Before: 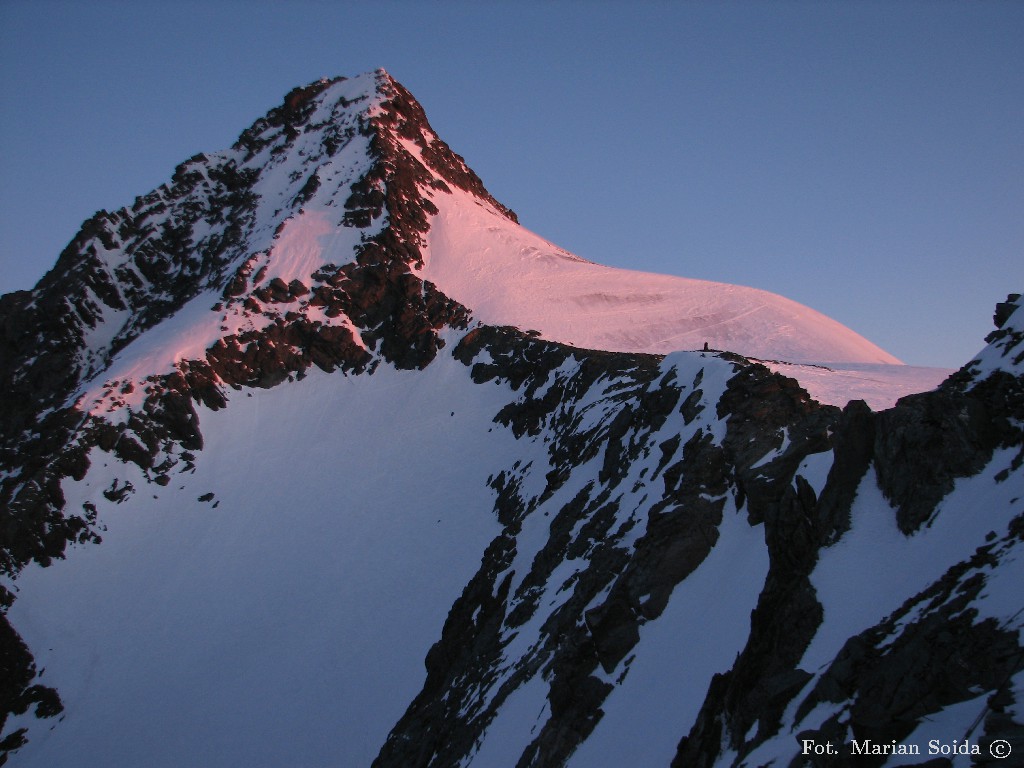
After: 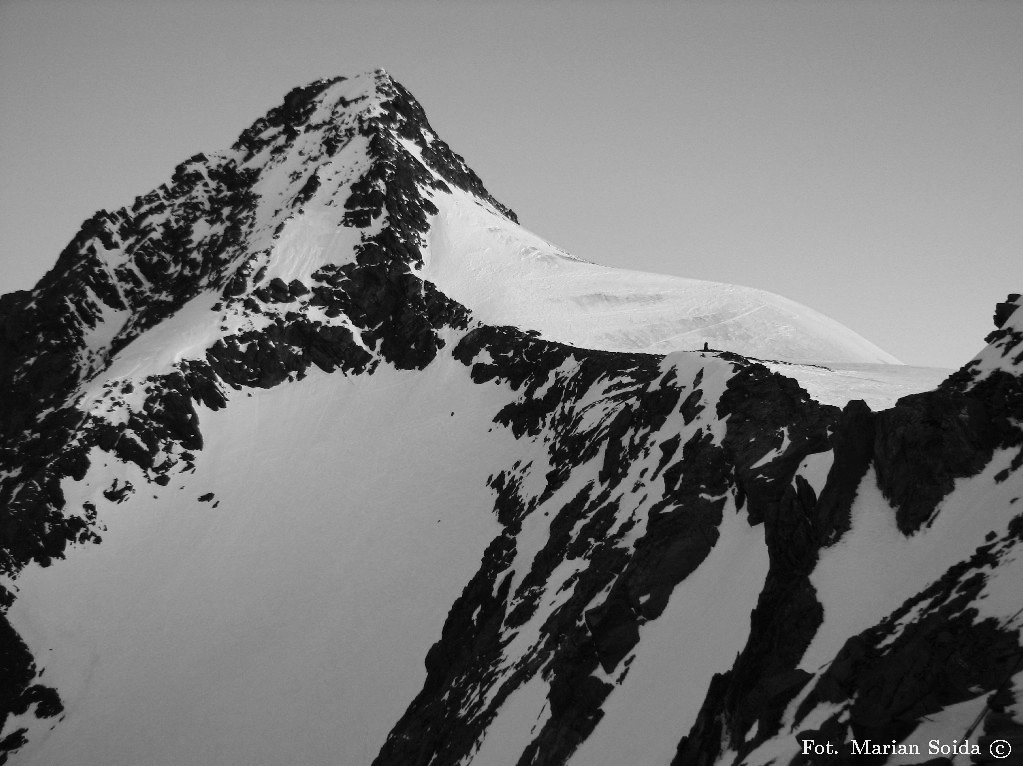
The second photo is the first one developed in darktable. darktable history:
base curve: curves: ch0 [(0, 0) (0.028, 0.03) (0.121, 0.232) (0.46, 0.748) (0.859, 0.968) (1, 1)], preserve colors none
color calibration: output gray [0.267, 0.423, 0.267, 0], illuminant same as pipeline (D50), adaptation none (bypass)
crop: top 0.05%, bottom 0.098%
